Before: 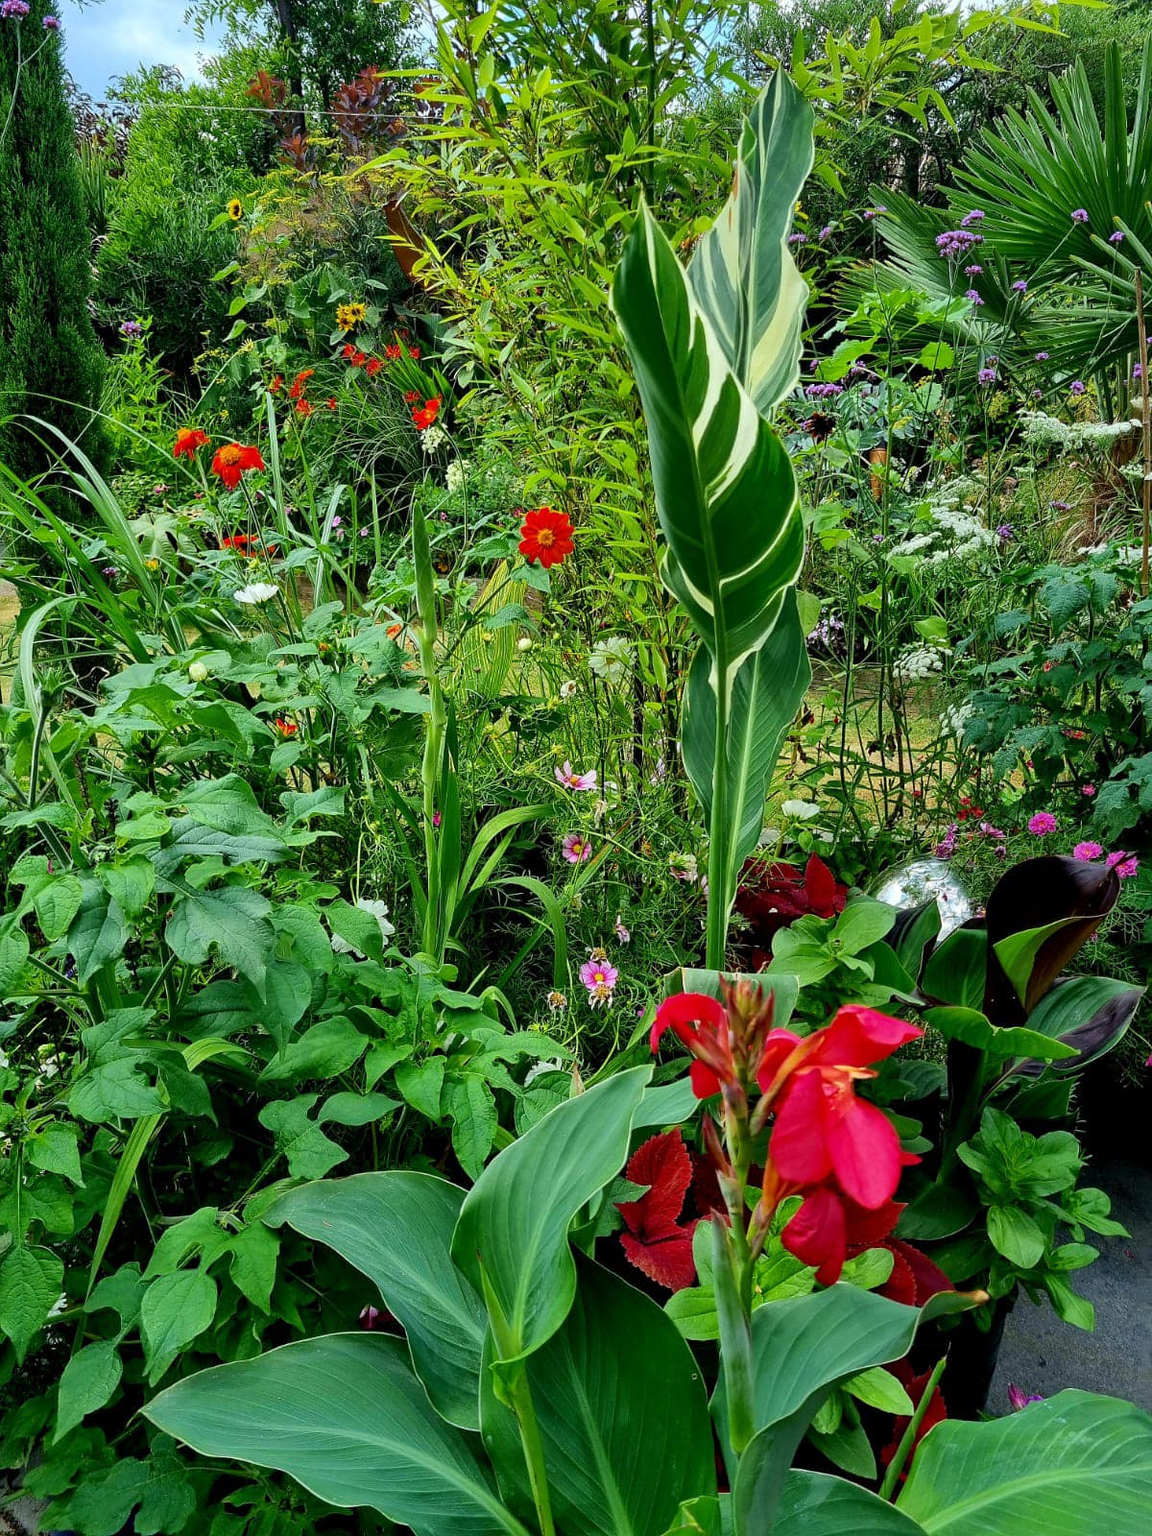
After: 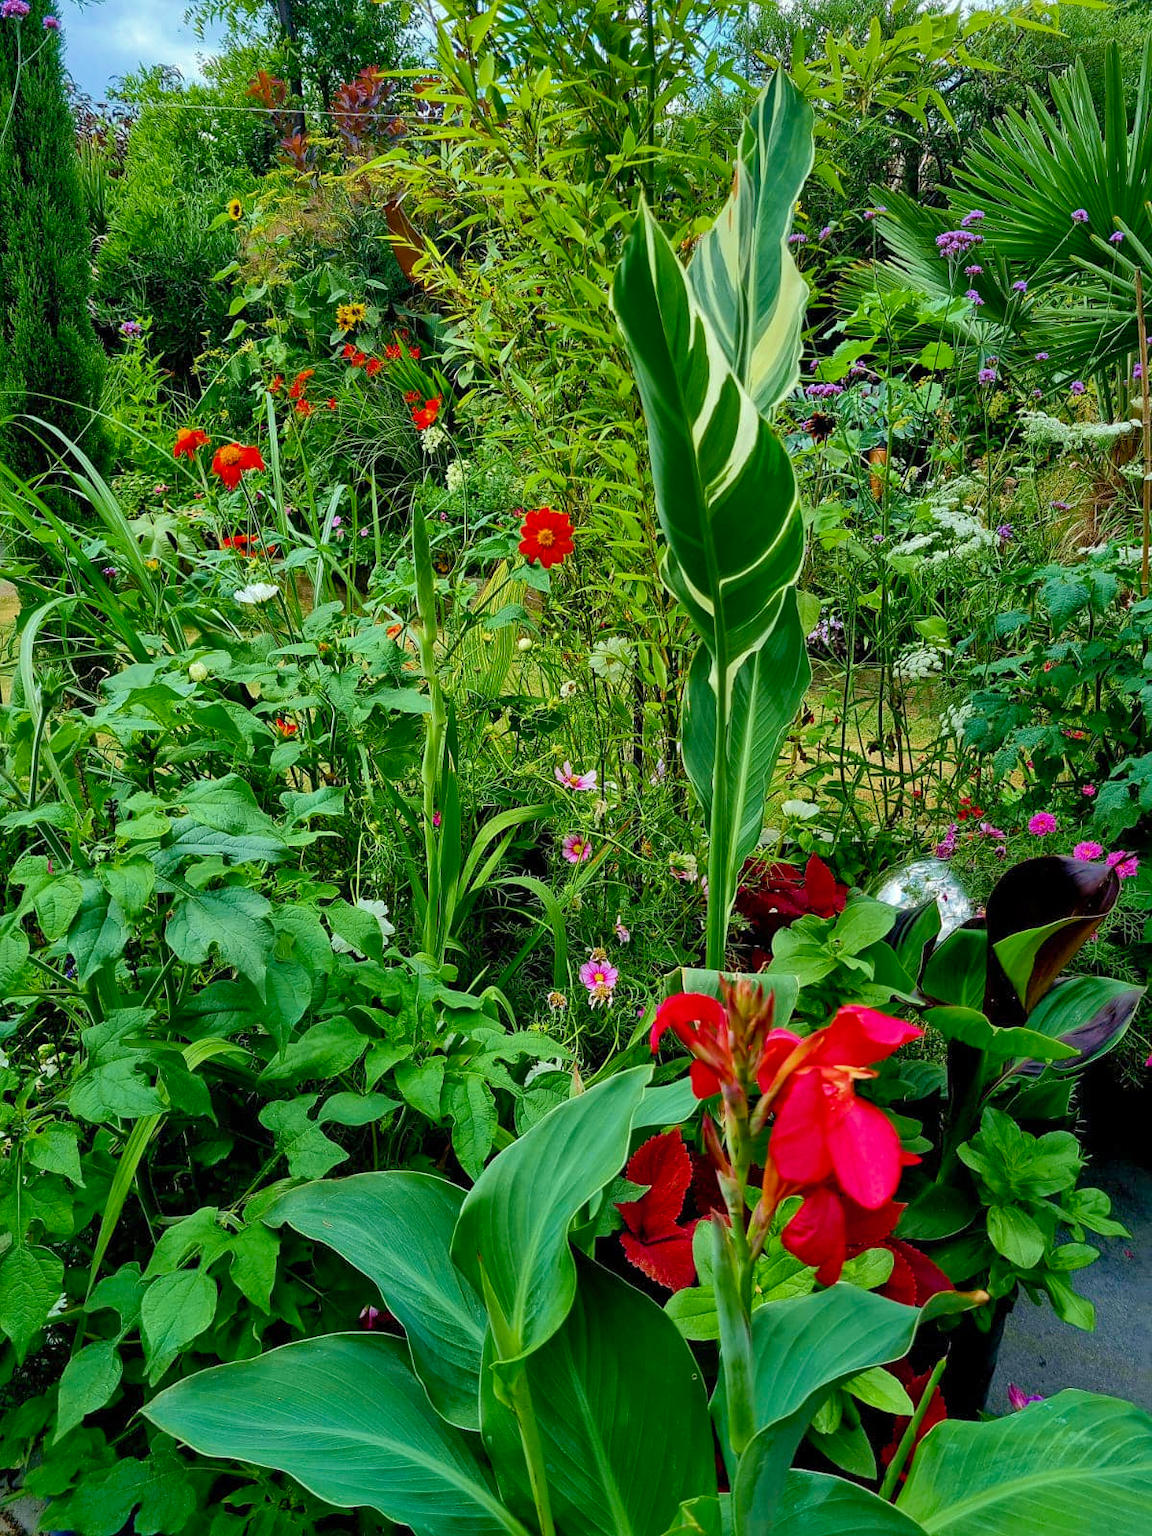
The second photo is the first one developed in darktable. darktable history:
shadows and highlights: on, module defaults
color balance rgb: perceptual saturation grading › global saturation 20%, perceptual saturation grading › highlights -25%, perceptual saturation grading › shadows 25%
velvia: on, module defaults
